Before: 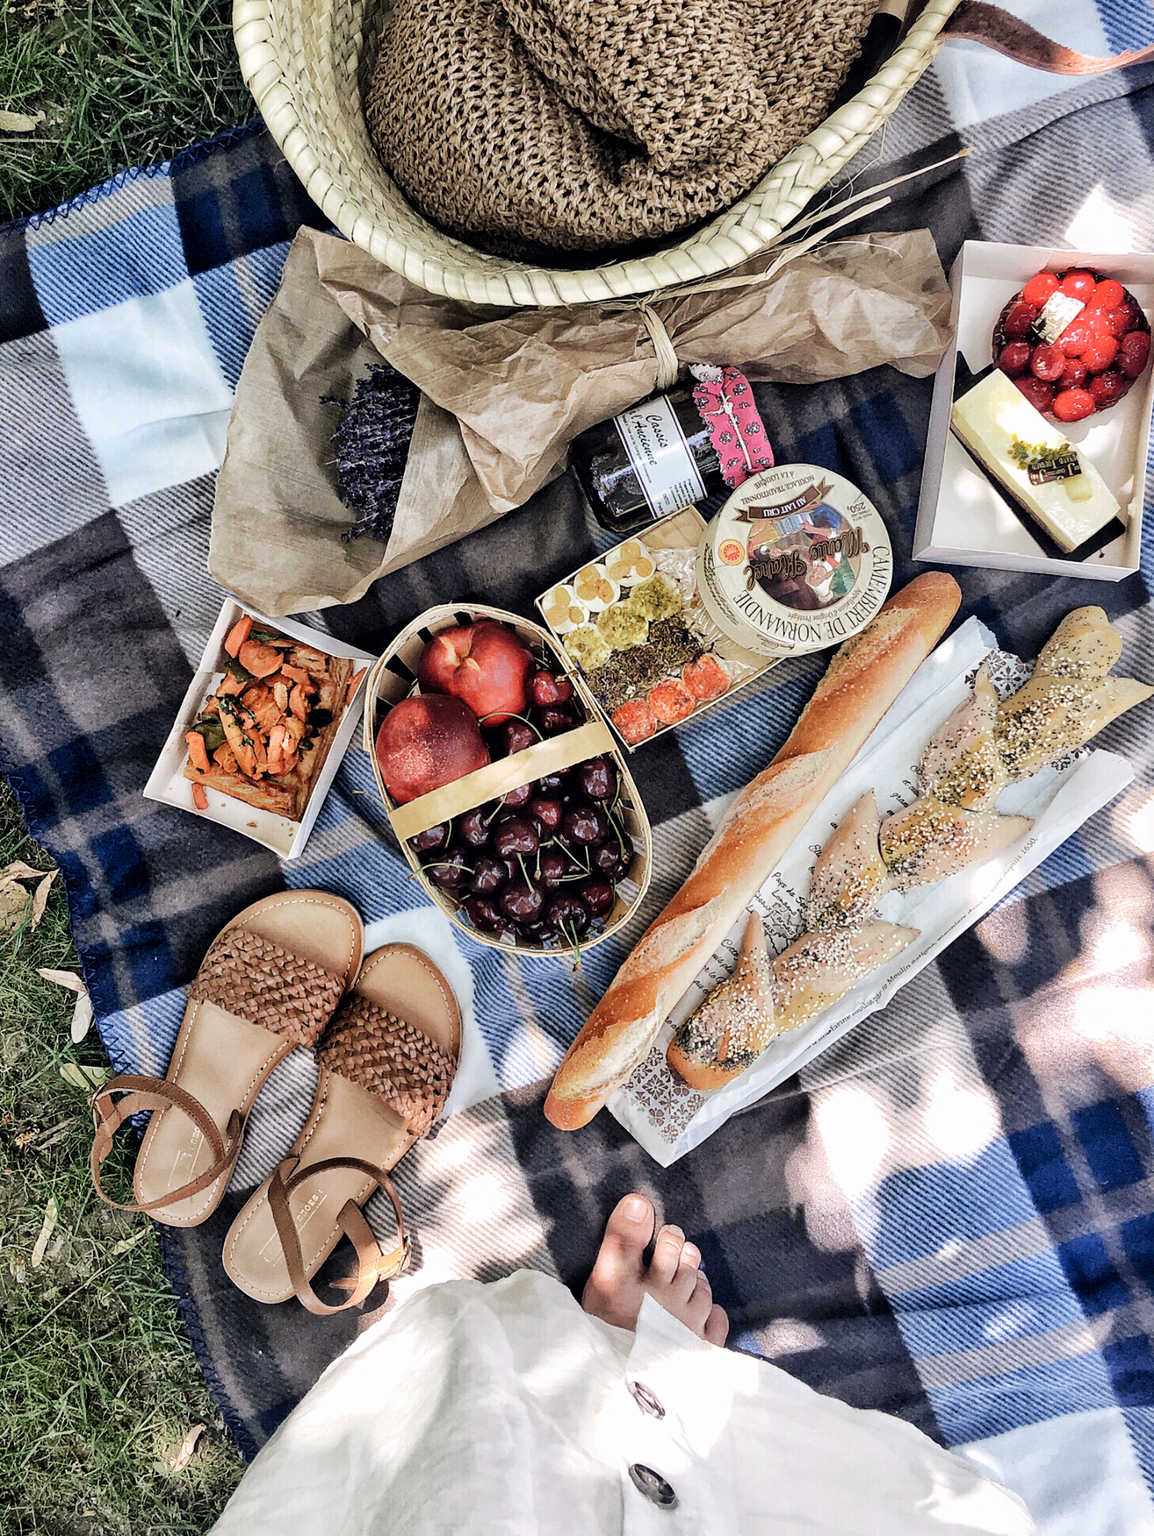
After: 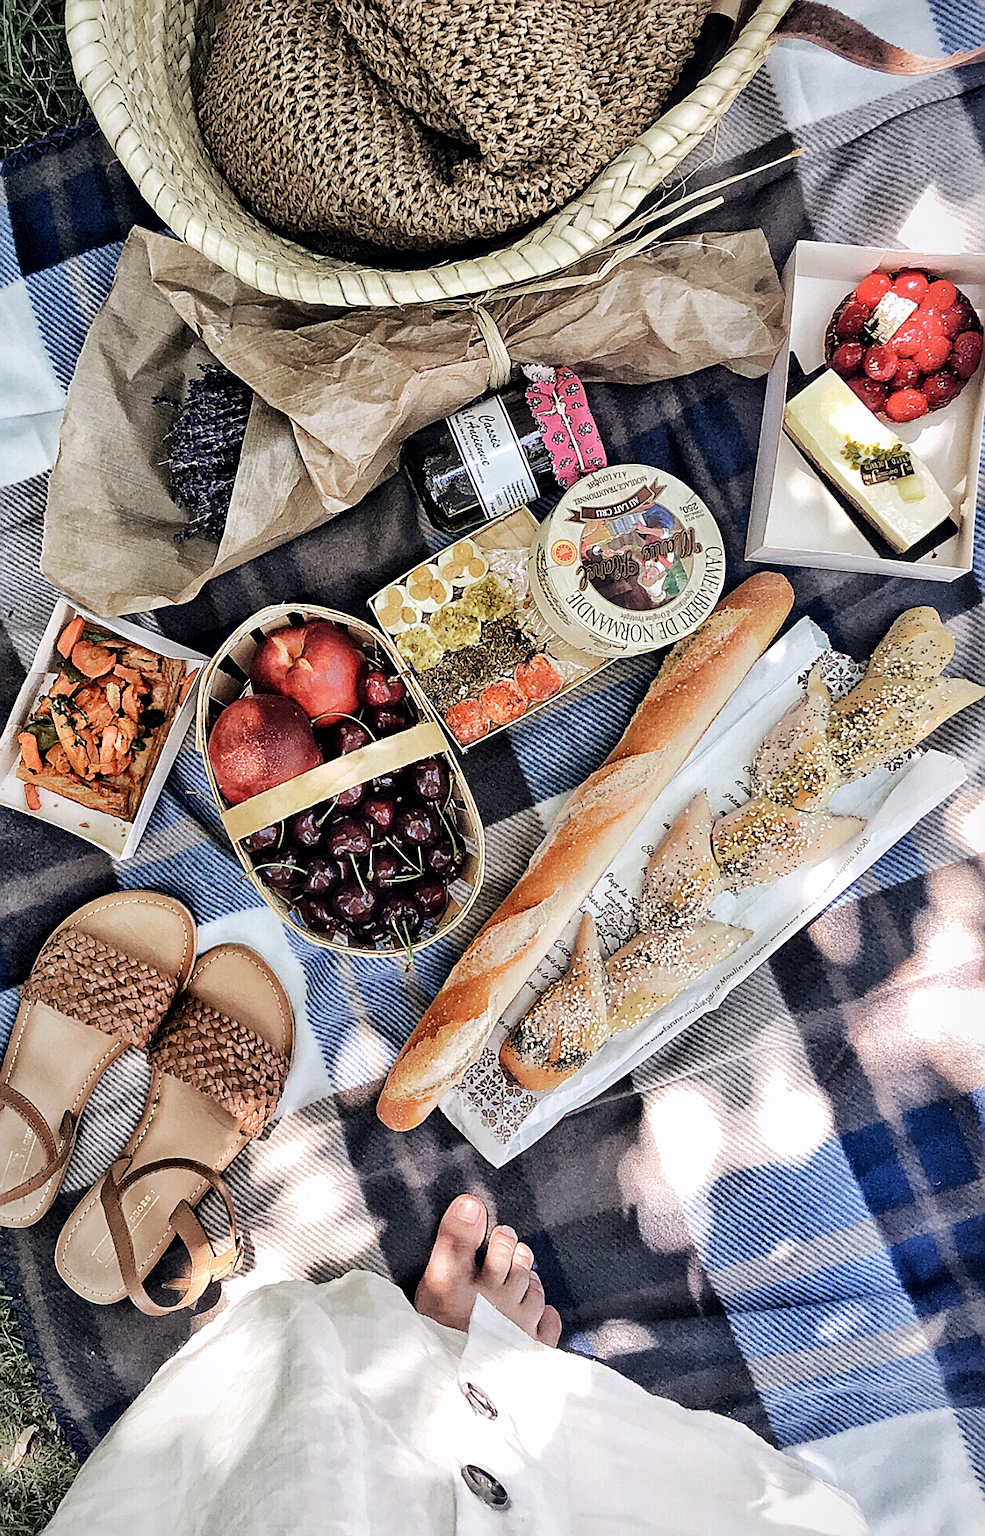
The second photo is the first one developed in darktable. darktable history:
crop and rotate: left 14.584%
vignetting: fall-off start 97%, fall-off radius 100%, width/height ratio 0.609, unbound false
sharpen: amount 0.55
